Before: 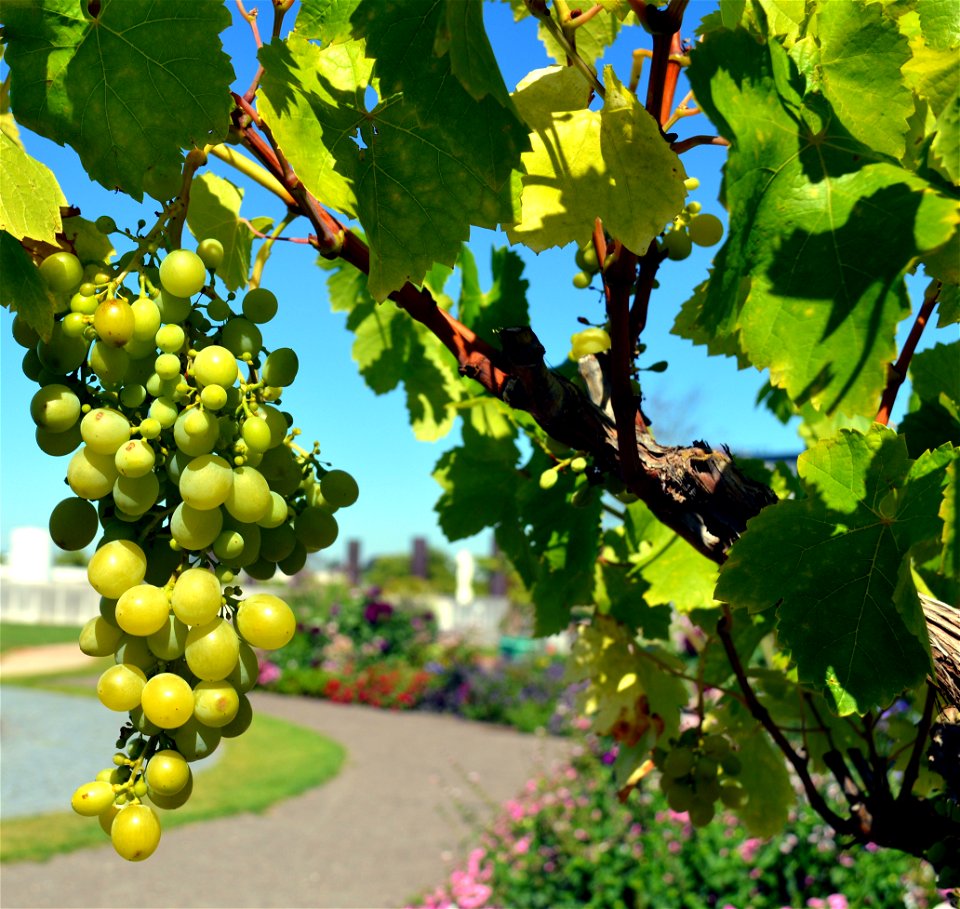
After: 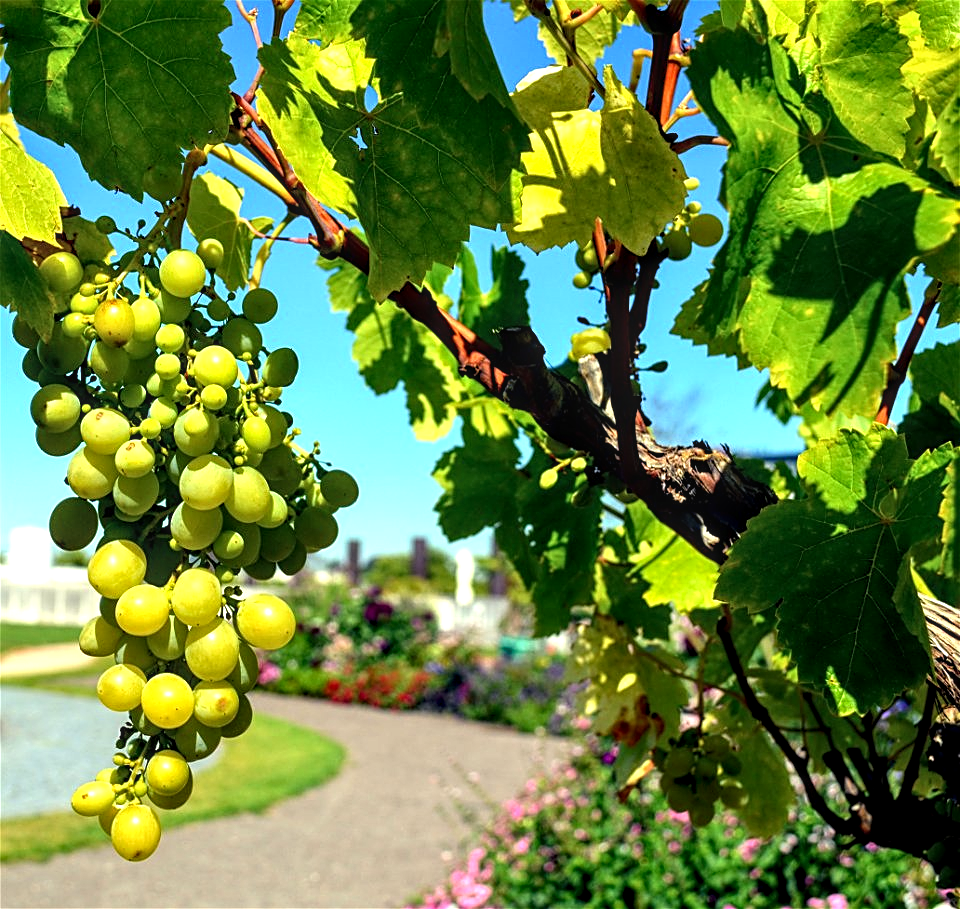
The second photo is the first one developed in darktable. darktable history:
exposure: exposure -0.154 EV, compensate highlight preservation false
tone equalizer: -8 EV -0.451 EV, -7 EV -0.385 EV, -6 EV -0.334 EV, -5 EV -0.254 EV, -3 EV 0.25 EV, -2 EV 0.325 EV, -1 EV 0.388 EV, +0 EV 0.434 EV, smoothing diameter 24.87%, edges refinement/feathering 9.25, preserve details guided filter
contrast brightness saturation: contrast 0.071
sharpen: on, module defaults
local contrast: highlights 63%, detail 143%, midtone range 0.433
levels: levels [0, 0.492, 0.984]
